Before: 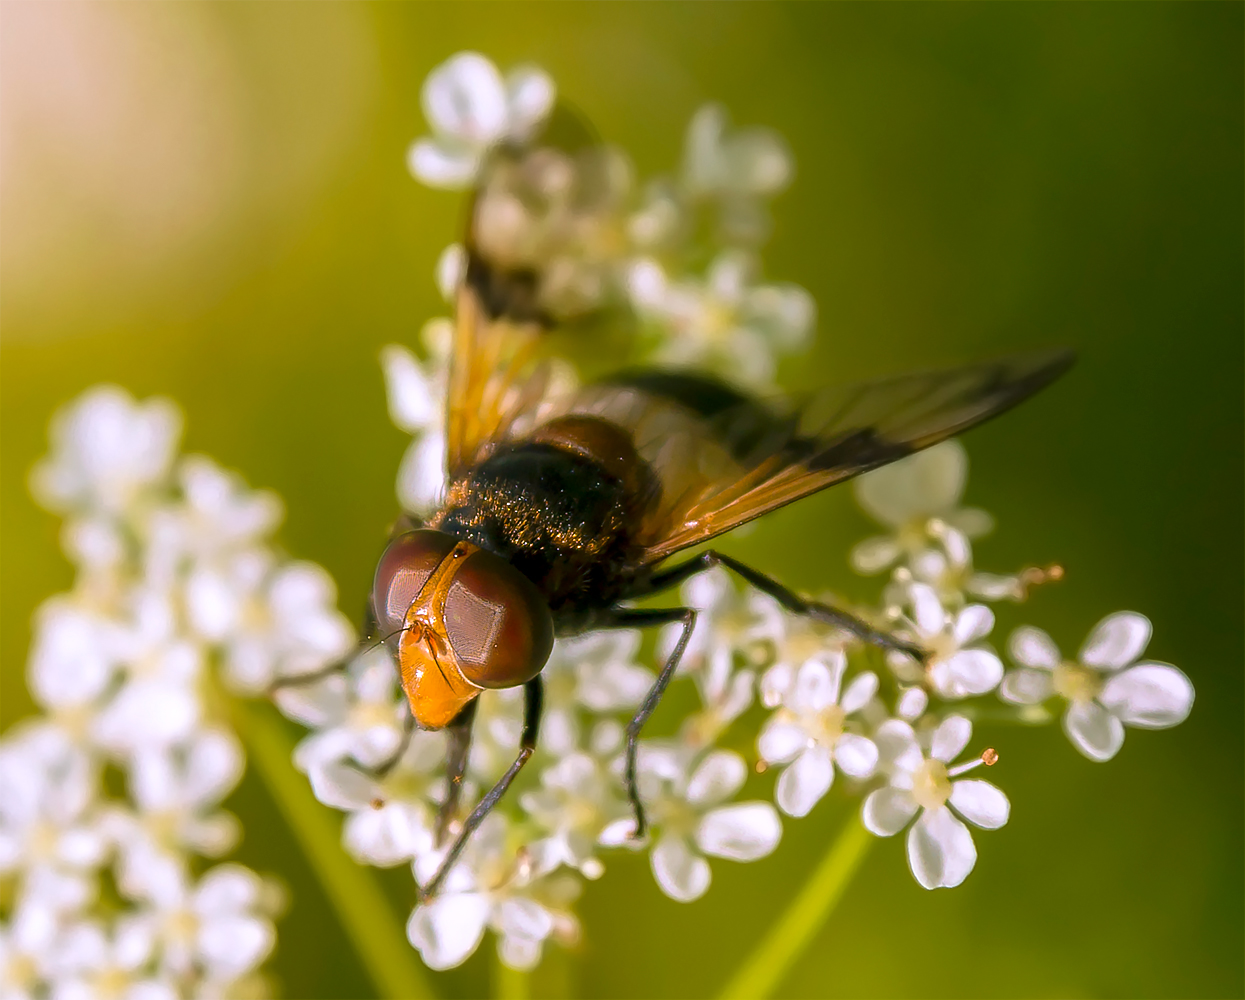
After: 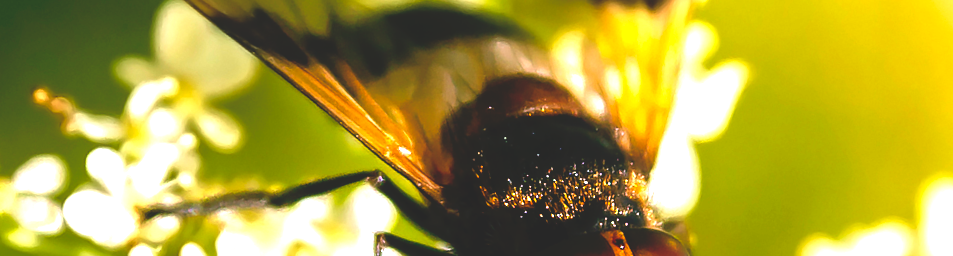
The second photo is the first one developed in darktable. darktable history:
base curve: curves: ch0 [(0, 0.02) (0.083, 0.036) (1, 1)], preserve colors none
crop and rotate: angle 16.12°, top 30.835%, bottom 35.653%
exposure: black level correction 0, exposure 1.5 EV, compensate exposure bias true, compensate highlight preservation false
